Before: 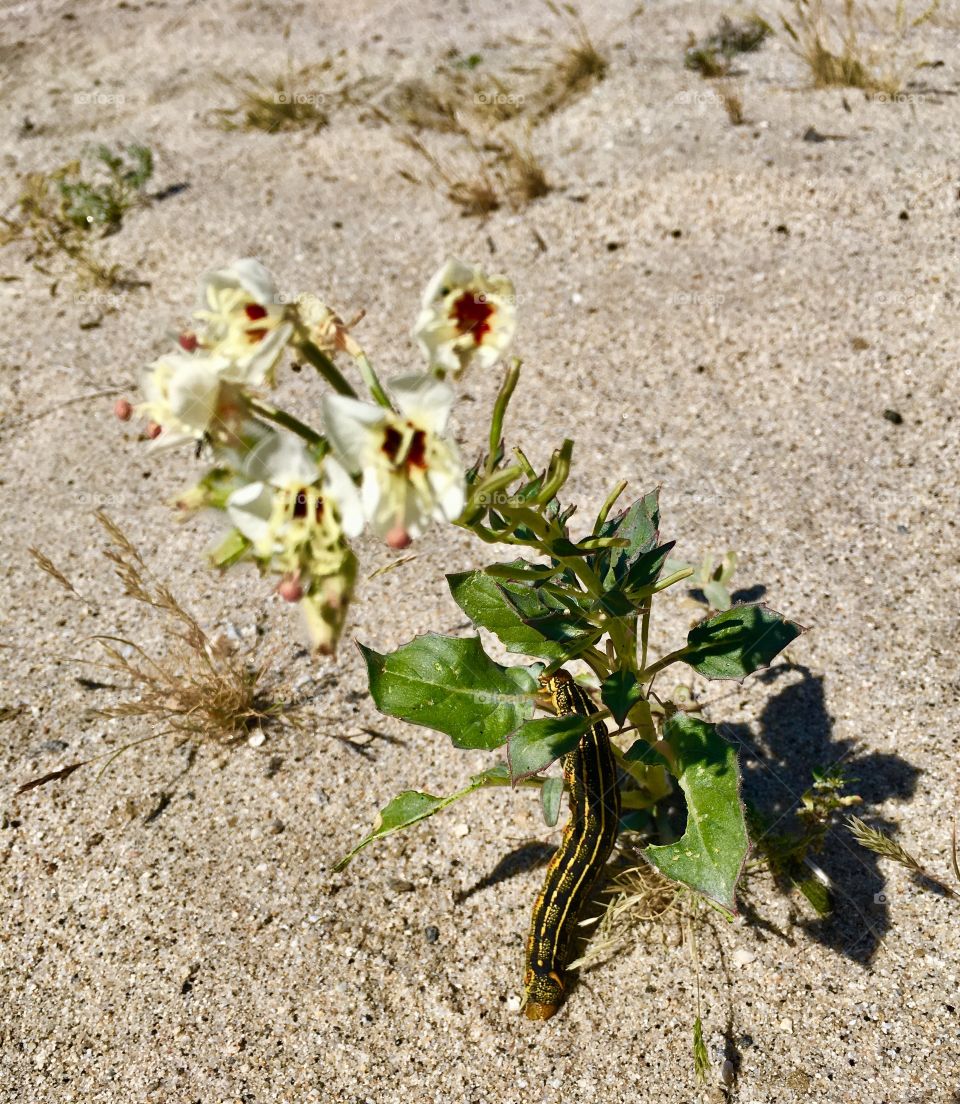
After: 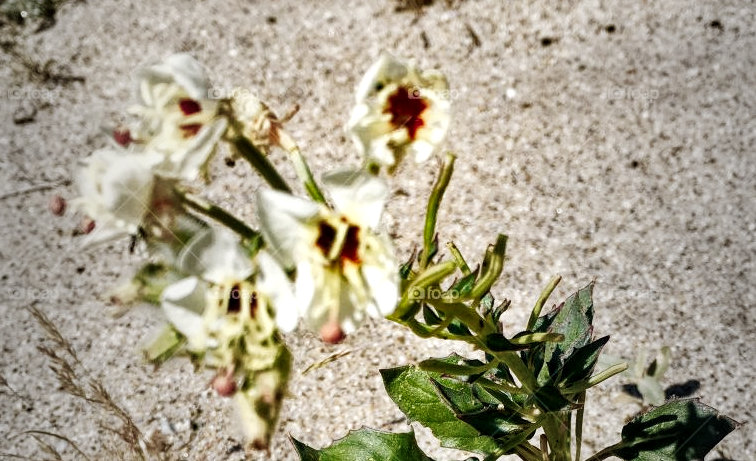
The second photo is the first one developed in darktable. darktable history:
tone curve: curves: ch0 [(0, 0.011) (0.139, 0.106) (0.295, 0.271) (0.499, 0.523) (0.739, 0.782) (0.857, 0.879) (1, 0.967)]; ch1 [(0, 0) (0.291, 0.229) (0.394, 0.365) (0.469, 0.456) (0.507, 0.504) (0.527, 0.546) (0.571, 0.614) (0.725, 0.779) (1, 1)]; ch2 [(0, 0) (0.125, 0.089) (0.35, 0.317) (0.437, 0.42) (0.502, 0.499) (0.537, 0.551) (0.613, 0.636) (1, 1)], preserve colors none
crop: left 6.882%, top 18.586%, right 14.268%, bottom 39.567%
exposure: exposure 0.201 EV, compensate highlight preservation false
vignetting: fall-off start 18.61%, fall-off radius 137.78%, width/height ratio 0.619, shape 0.58
local contrast: highlights 104%, shadows 97%, detail 199%, midtone range 0.2
